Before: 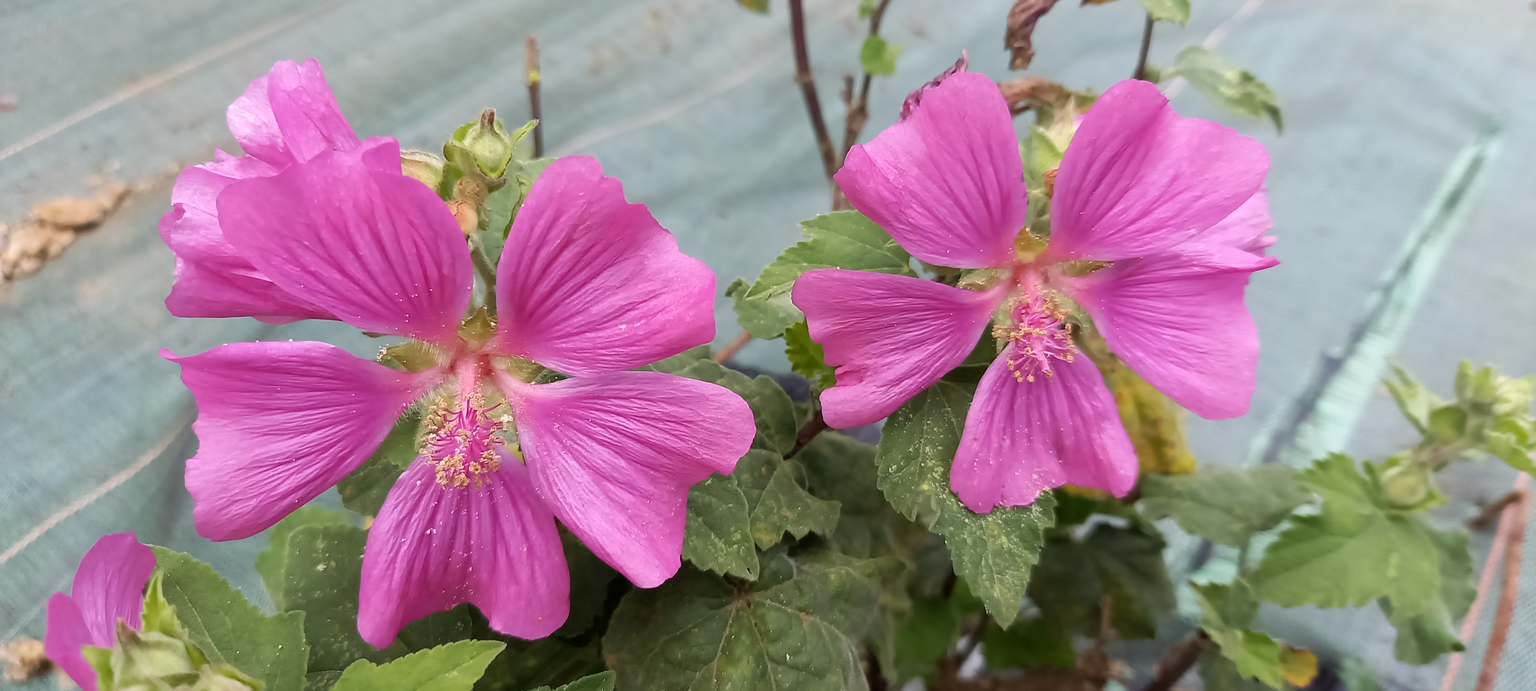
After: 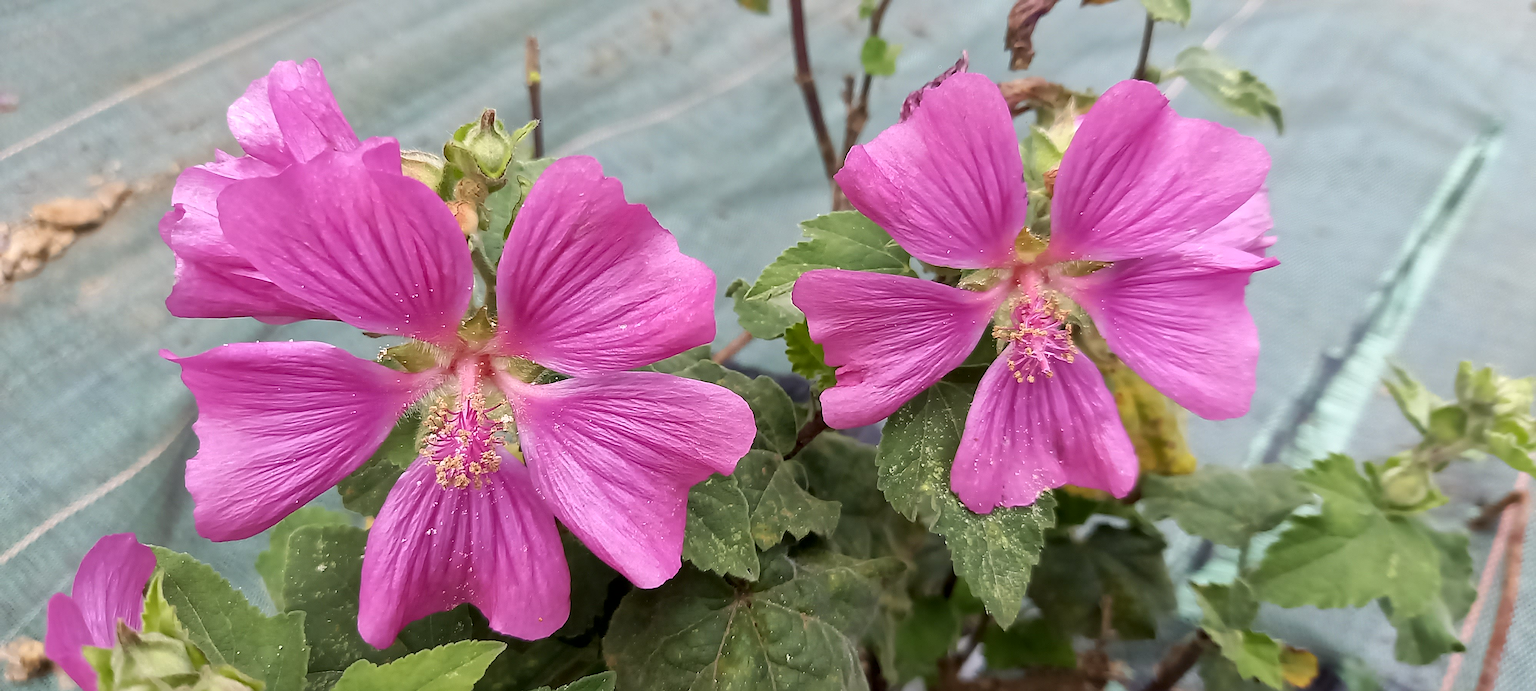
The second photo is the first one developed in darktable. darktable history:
exposure: compensate highlight preservation false
local contrast: mode bilateral grid, contrast 21, coarseness 51, detail 128%, midtone range 0.2
sharpen: on, module defaults
